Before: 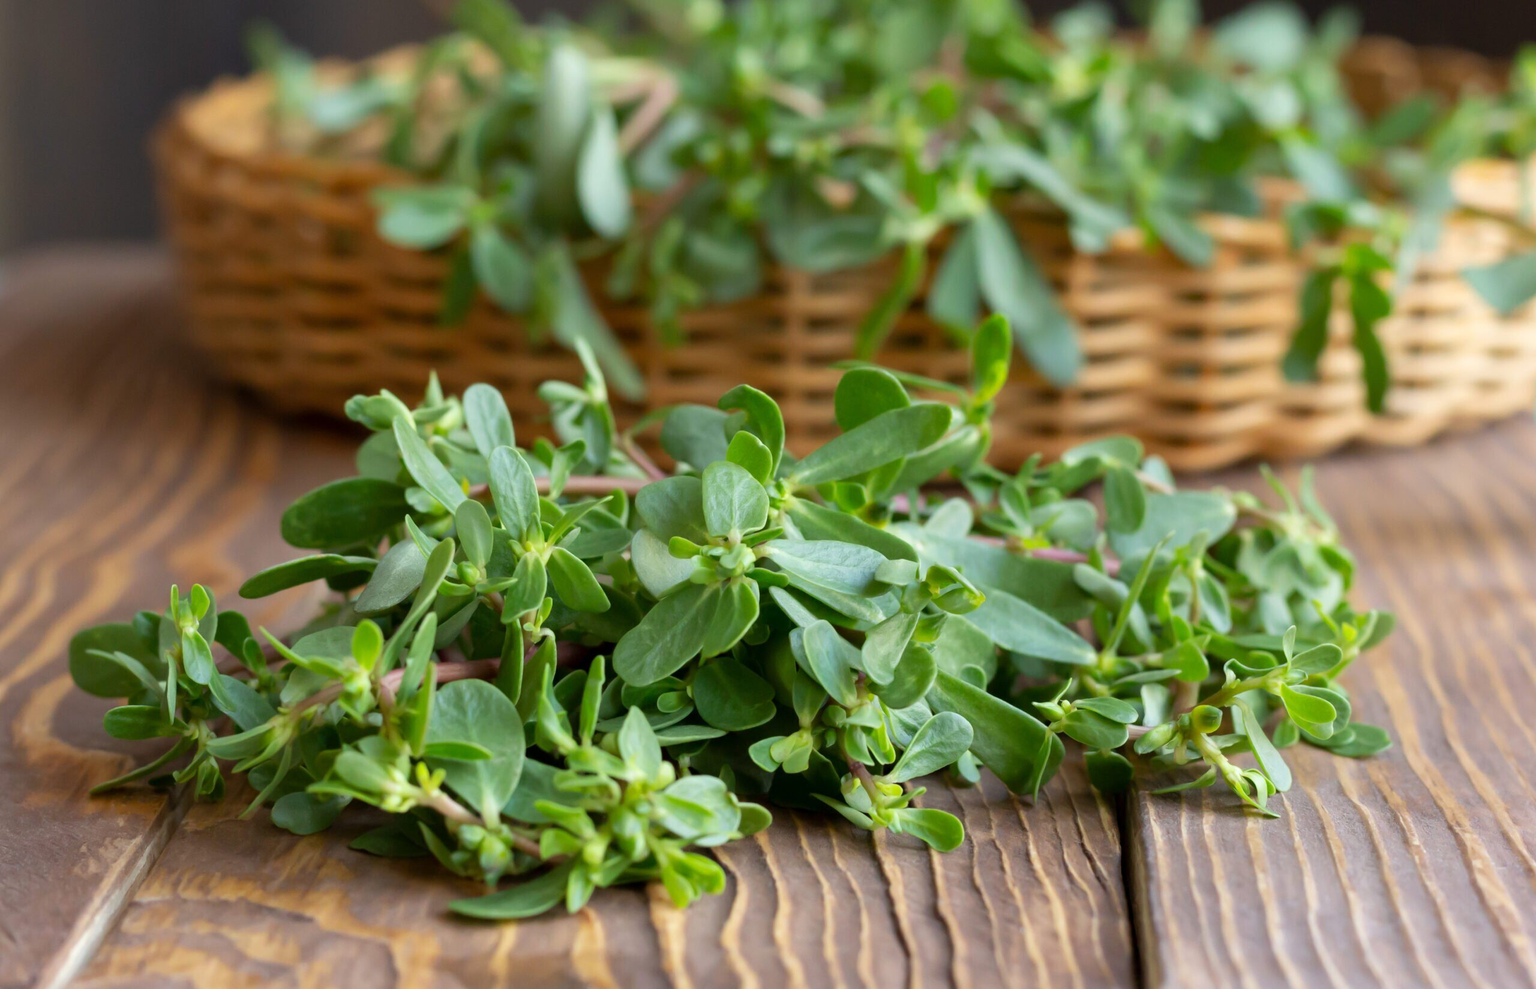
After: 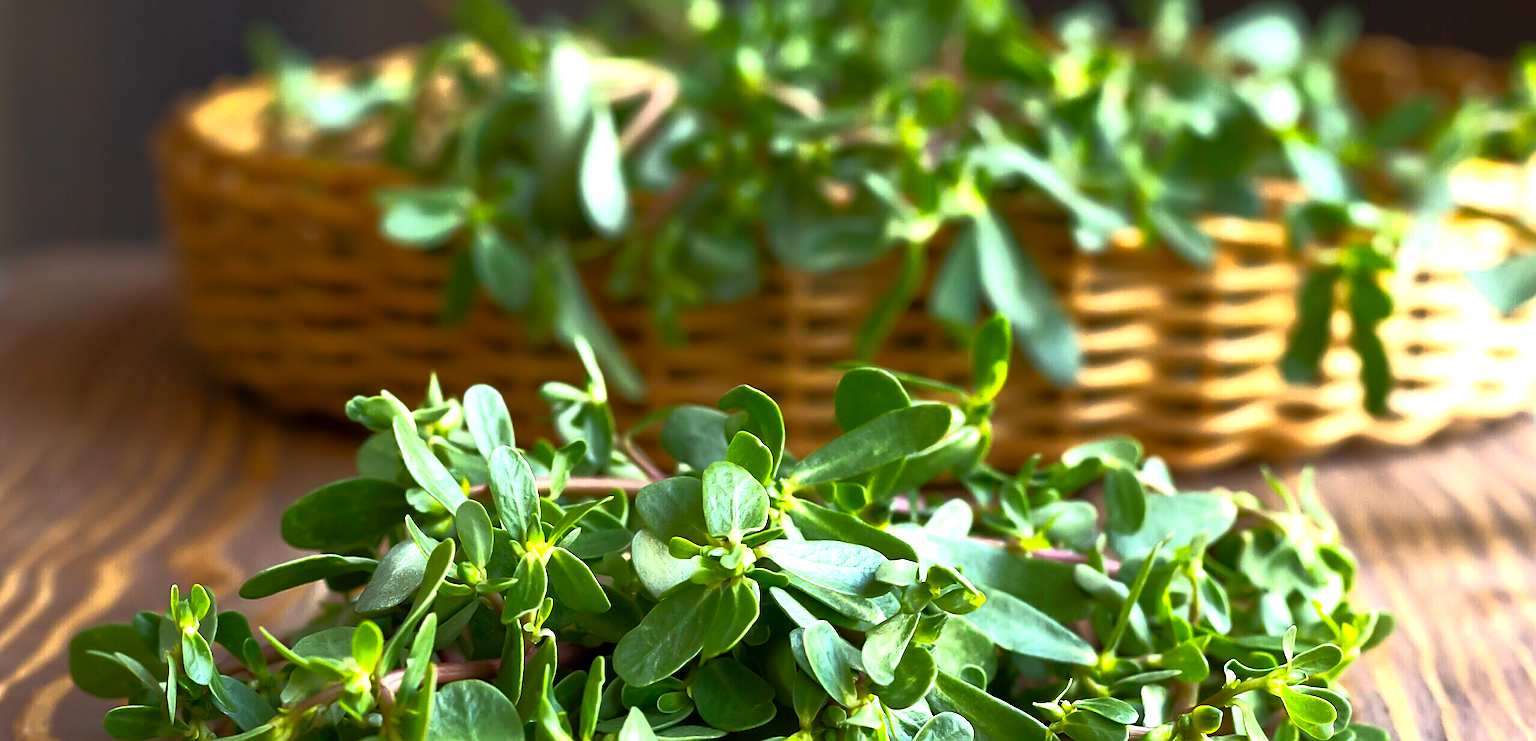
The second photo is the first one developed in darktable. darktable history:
color balance rgb: perceptual saturation grading › global saturation 20%, global vibrance 20%
crop: bottom 24.988%
sharpen: amount 0.901
exposure: exposure 1 EV, compensate highlight preservation false
base curve: curves: ch0 [(0, 0) (0.564, 0.291) (0.802, 0.731) (1, 1)]
